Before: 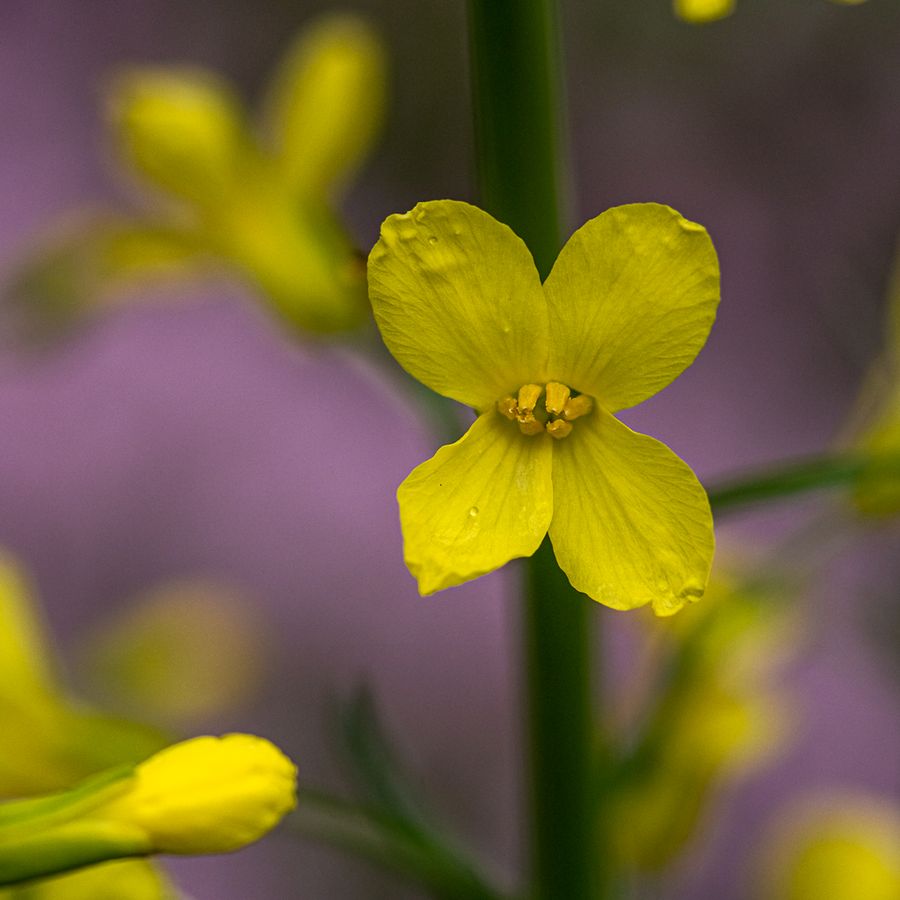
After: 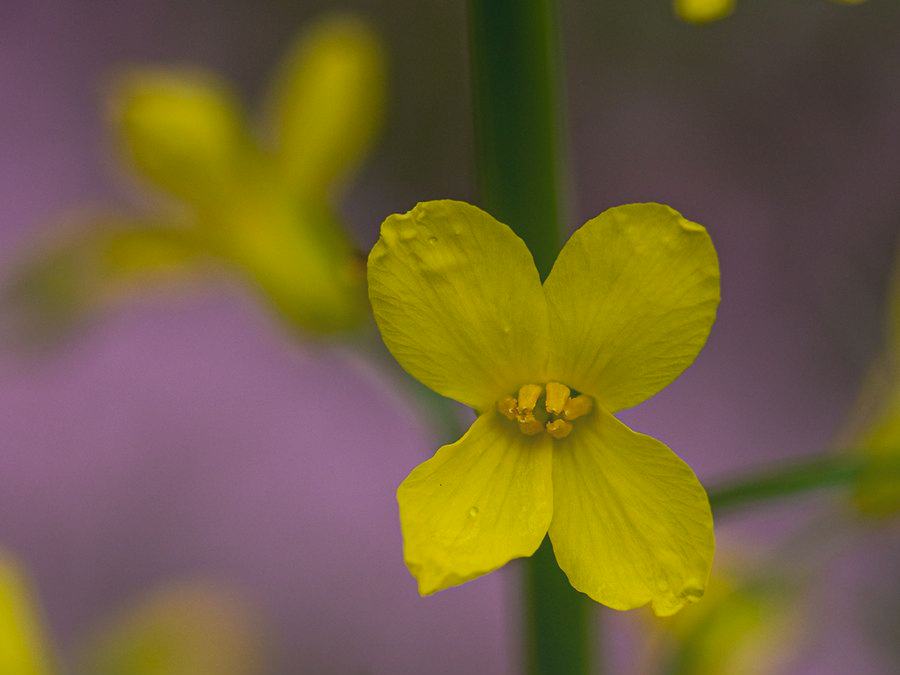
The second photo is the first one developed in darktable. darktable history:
local contrast: detail 69%
crop: bottom 24.982%
